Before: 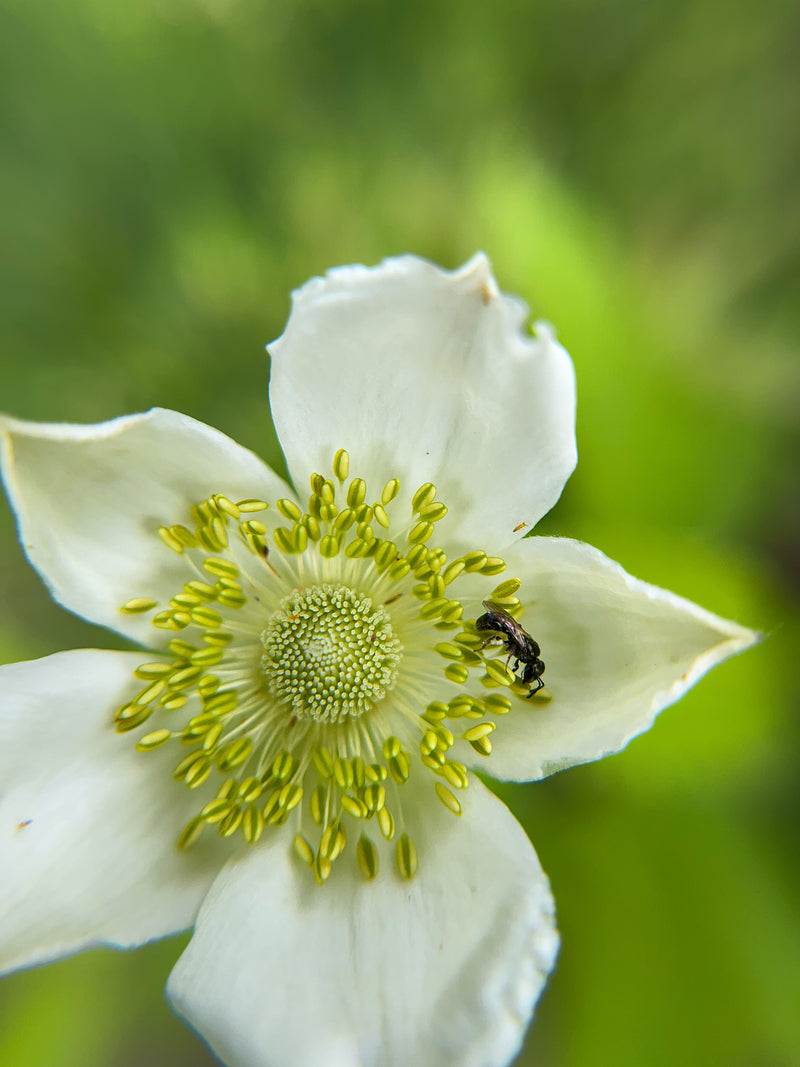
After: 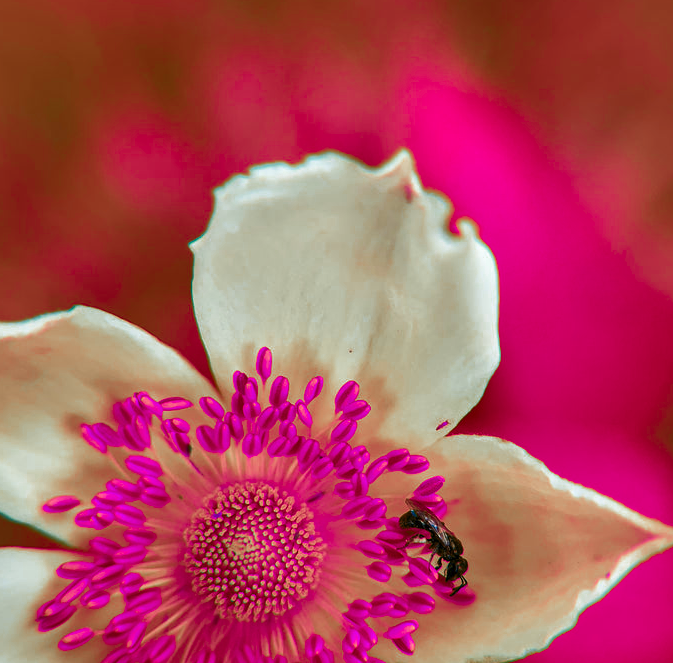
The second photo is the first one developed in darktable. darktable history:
shadows and highlights: soften with gaussian
crop and rotate: left 9.7%, top 9.574%, right 6.146%, bottom 28.222%
color zones: curves: ch0 [(0.826, 0.353)]; ch1 [(0.242, 0.647) (0.889, 0.342)]; ch2 [(0.246, 0.089) (0.969, 0.068)]
